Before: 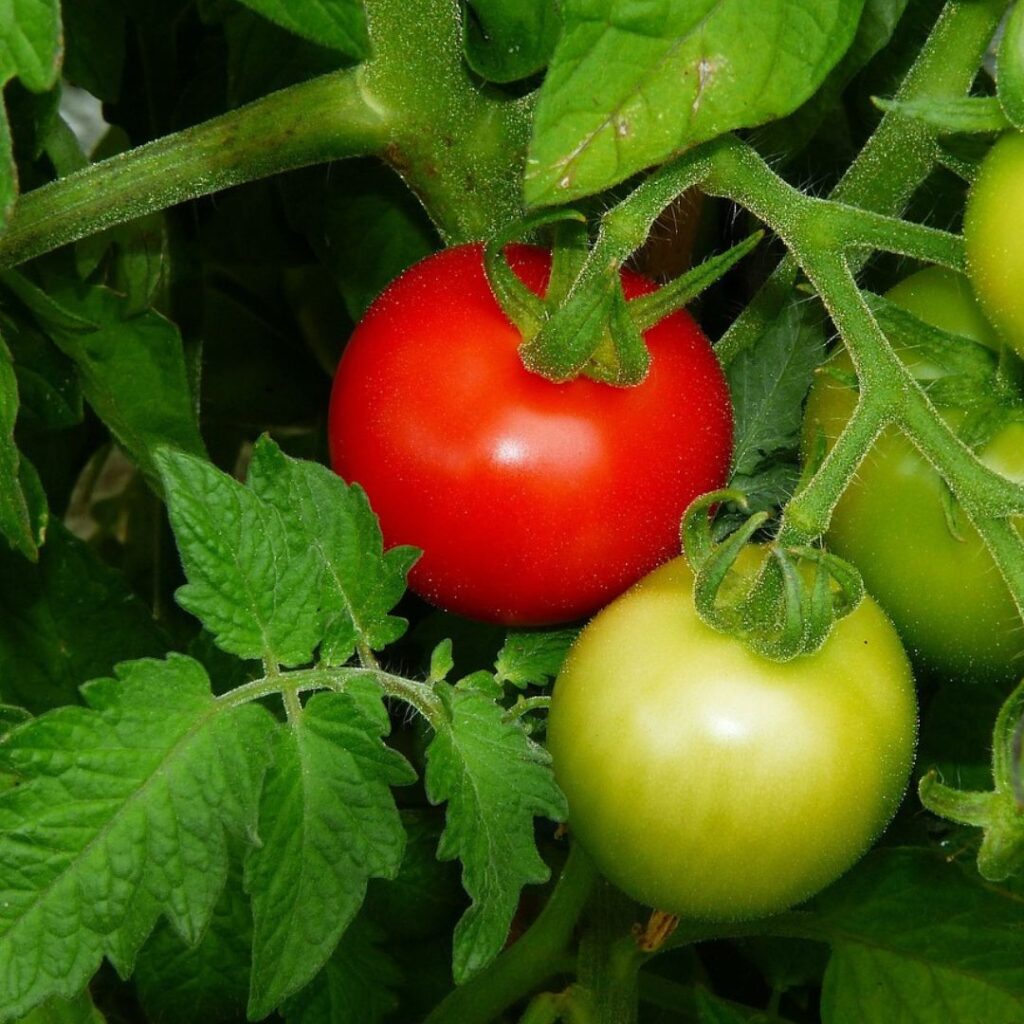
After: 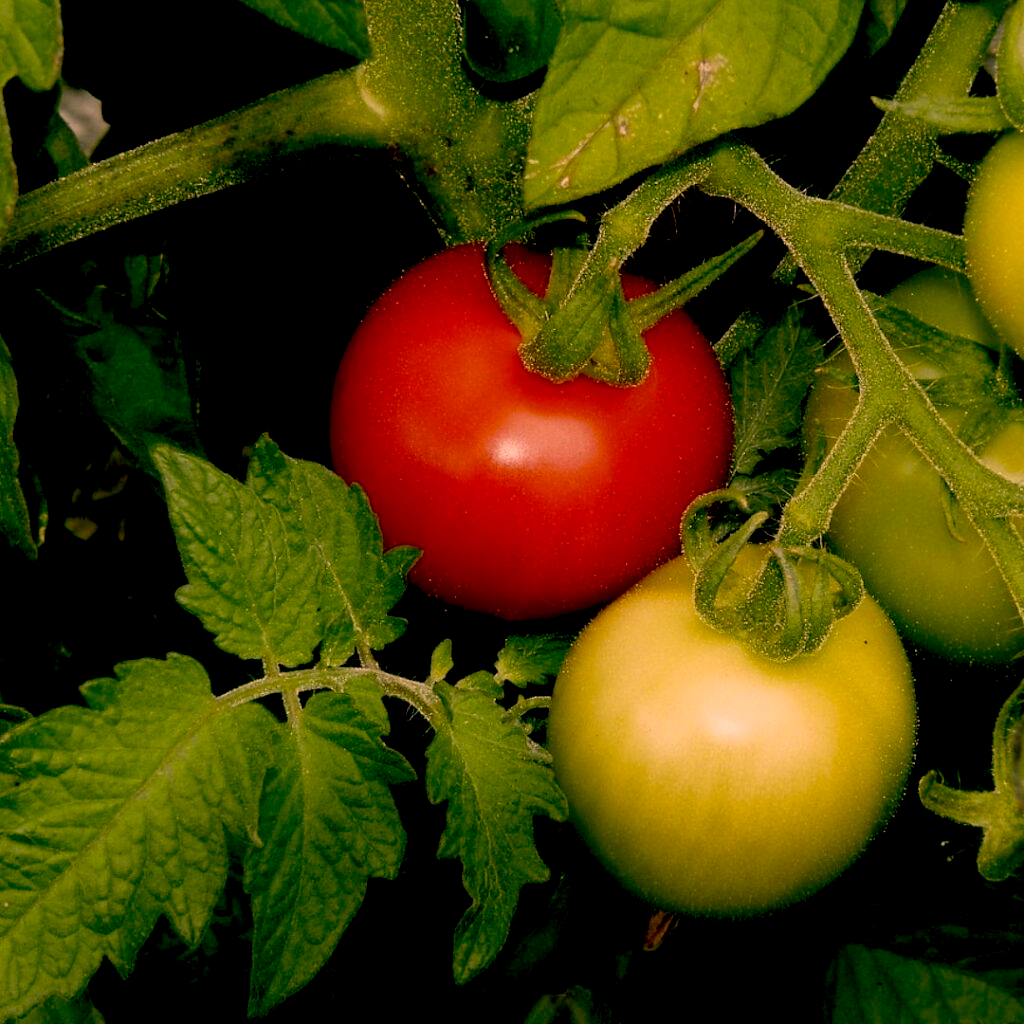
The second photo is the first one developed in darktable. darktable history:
exposure: black level correction 0.044, exposure -0.229 EV, compensate highlight preservation false
color correction: highlights a* 39.55, highlights b* 39.97, saturation 0.694
